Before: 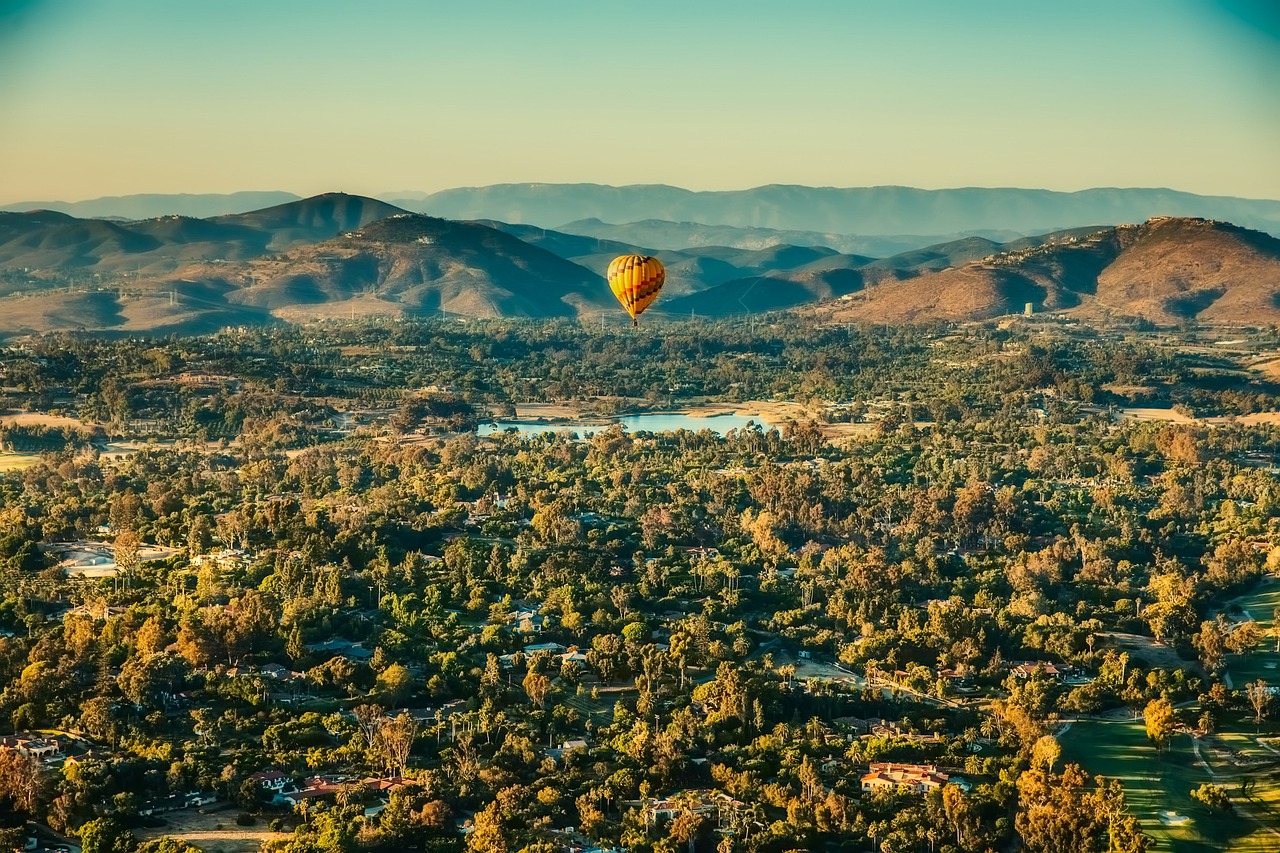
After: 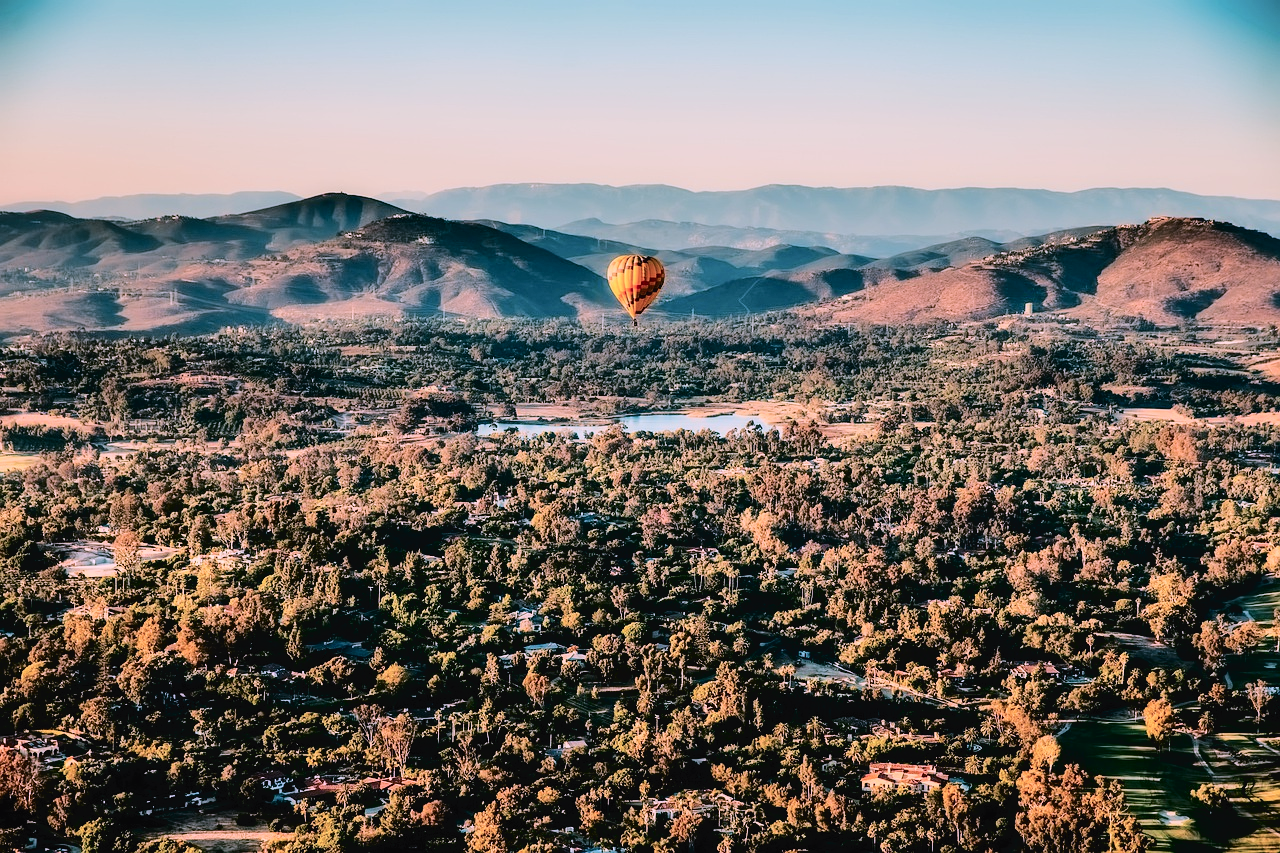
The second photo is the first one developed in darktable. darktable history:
tone curve: curves: ch0 [(0, 0) (0.003, 0.03) (0.011, 0.032) (0.025, 0.035) (0.044, 0.038) (0.069, 0.041) (0.1, 0.058) (0.136, 0.091) (0.177, 0.133) (0.224, 0.181) (0.277, 0.268) (0.335, 0.363) (0.399, 0.461) (0.468, 0.554) (0.543, 0.633) (0.623, 0.709) (0.709, 0.784) (0.801, 0.869) (0.898, 0.938) (1, 1)], color space Lab, independent channels, preserve colors none
color correction: highlights a* 15.55, highlights b* -20.42
filmic rgb: black relative exposure -7.98 EV, white relative exposure 4.01 EV, hardness 4.13, latitude 49.03%, contrast 1.101
